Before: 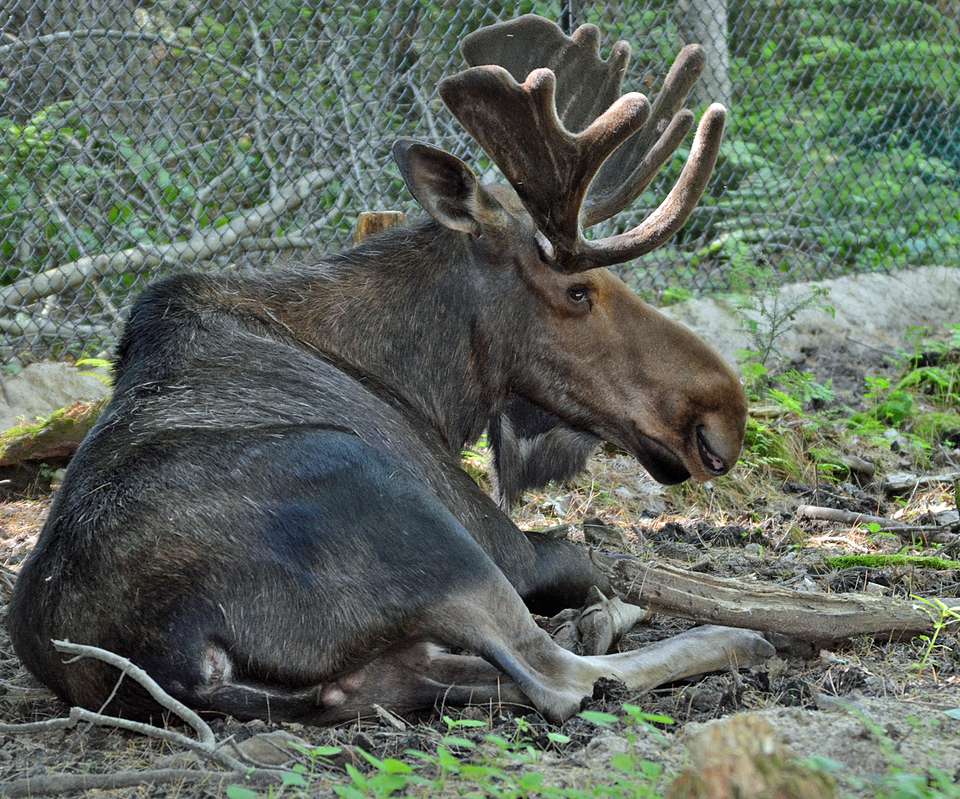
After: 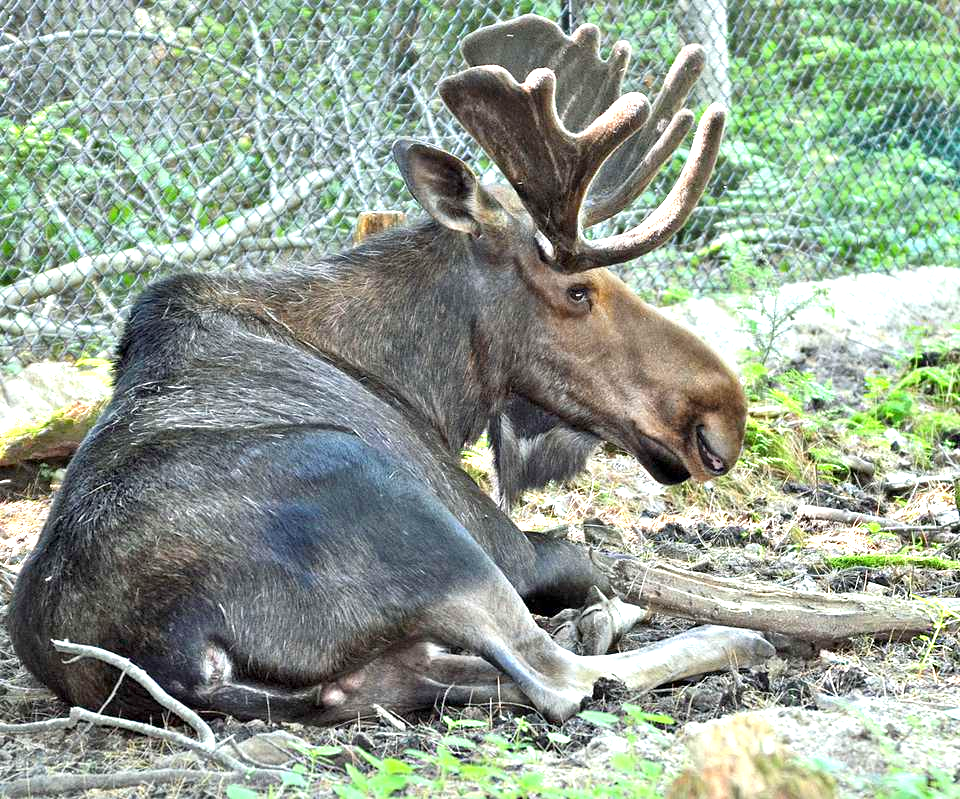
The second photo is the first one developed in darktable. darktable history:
exposure: black level correction 0.001, exposure 1.399 EV, compensate highlight preservation false
